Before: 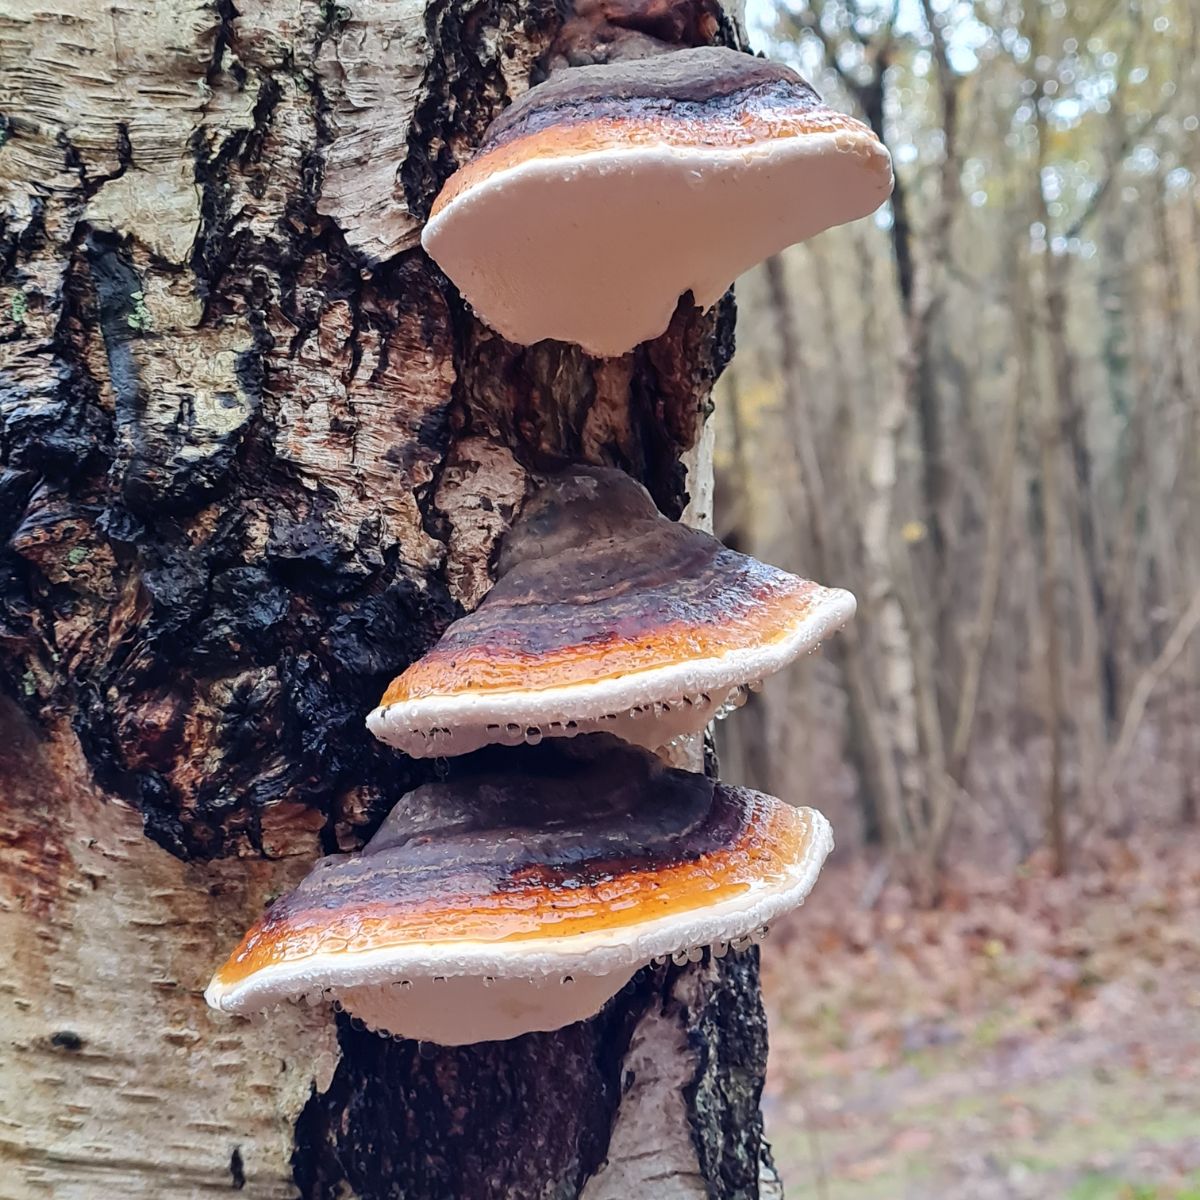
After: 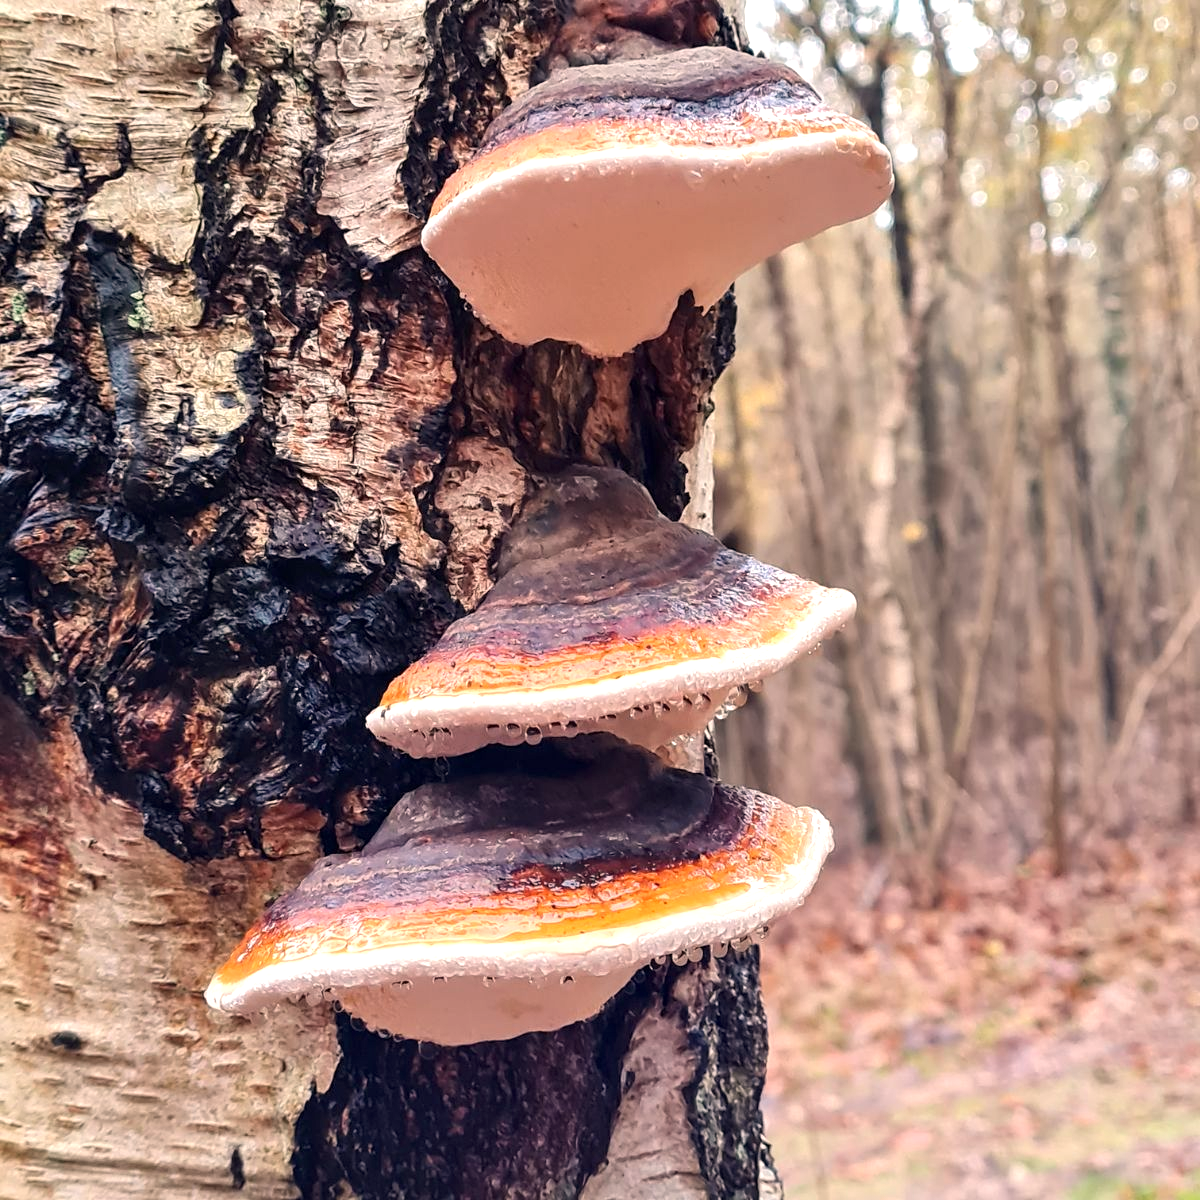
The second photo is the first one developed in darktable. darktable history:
local contrast: highlights 100%, shadows 100%, detail 120%, midtone range 0.2
exposure: exposure 0.367 EV, compensate highlight preservation false
white balance: red 1.127, blue 0.943
